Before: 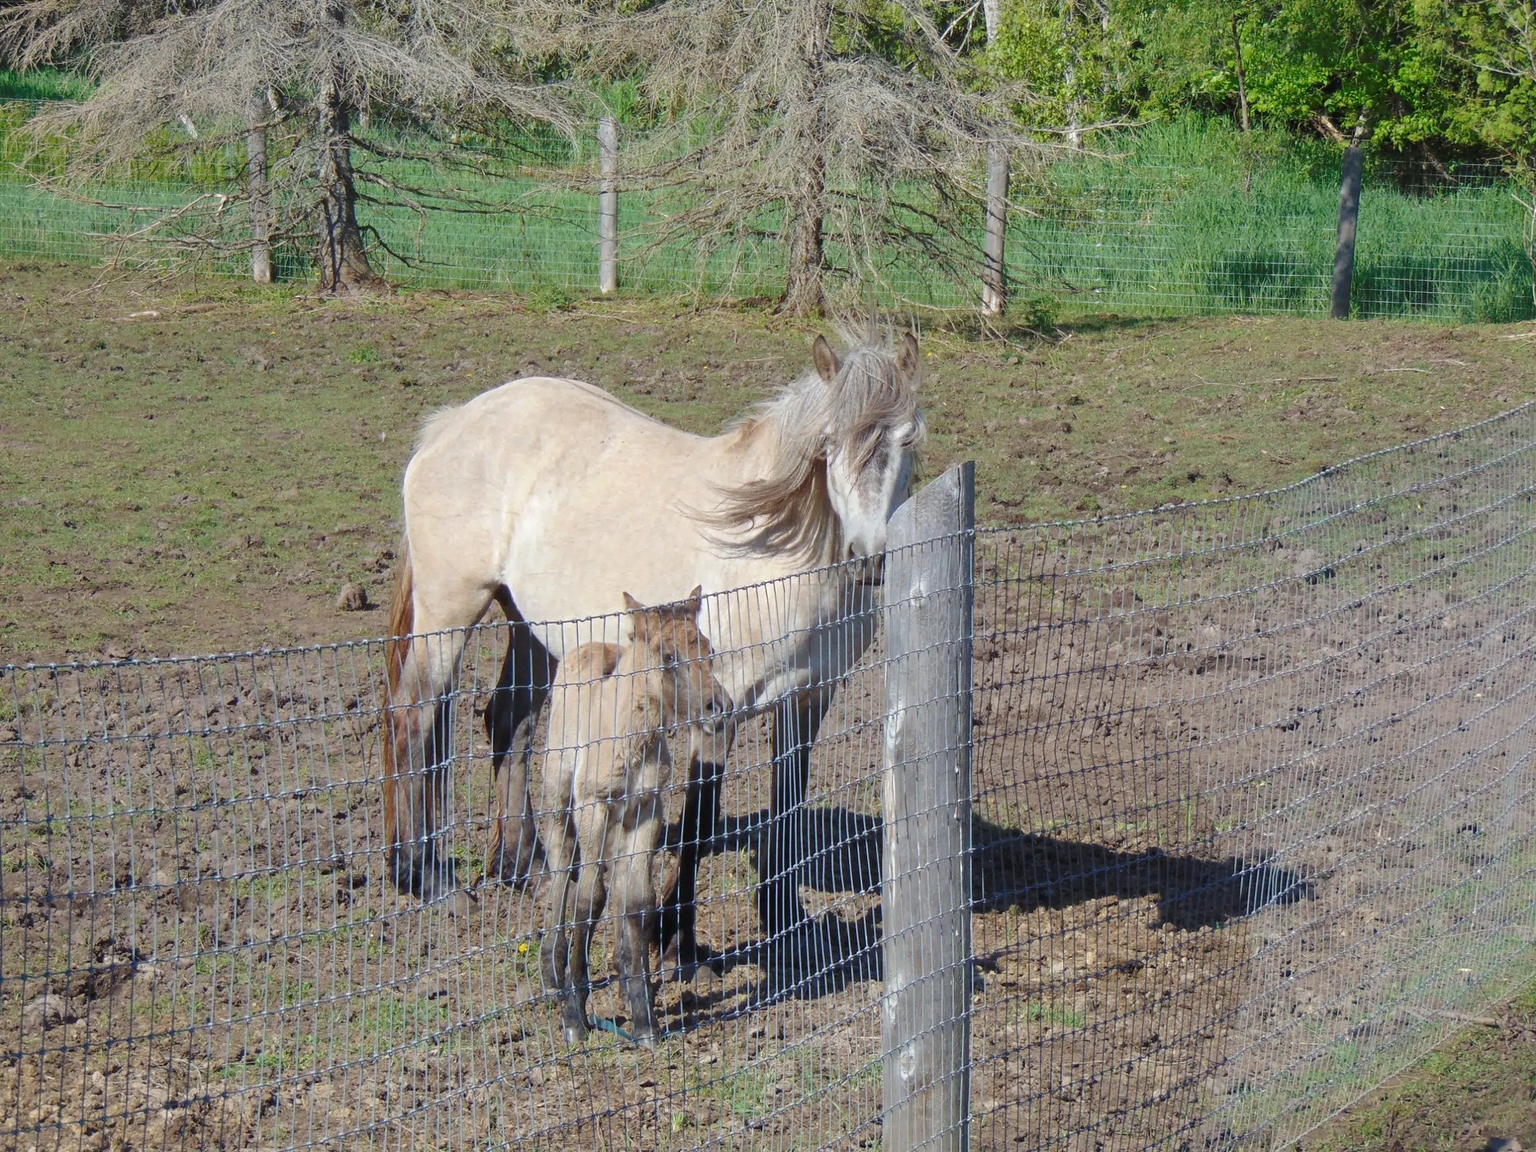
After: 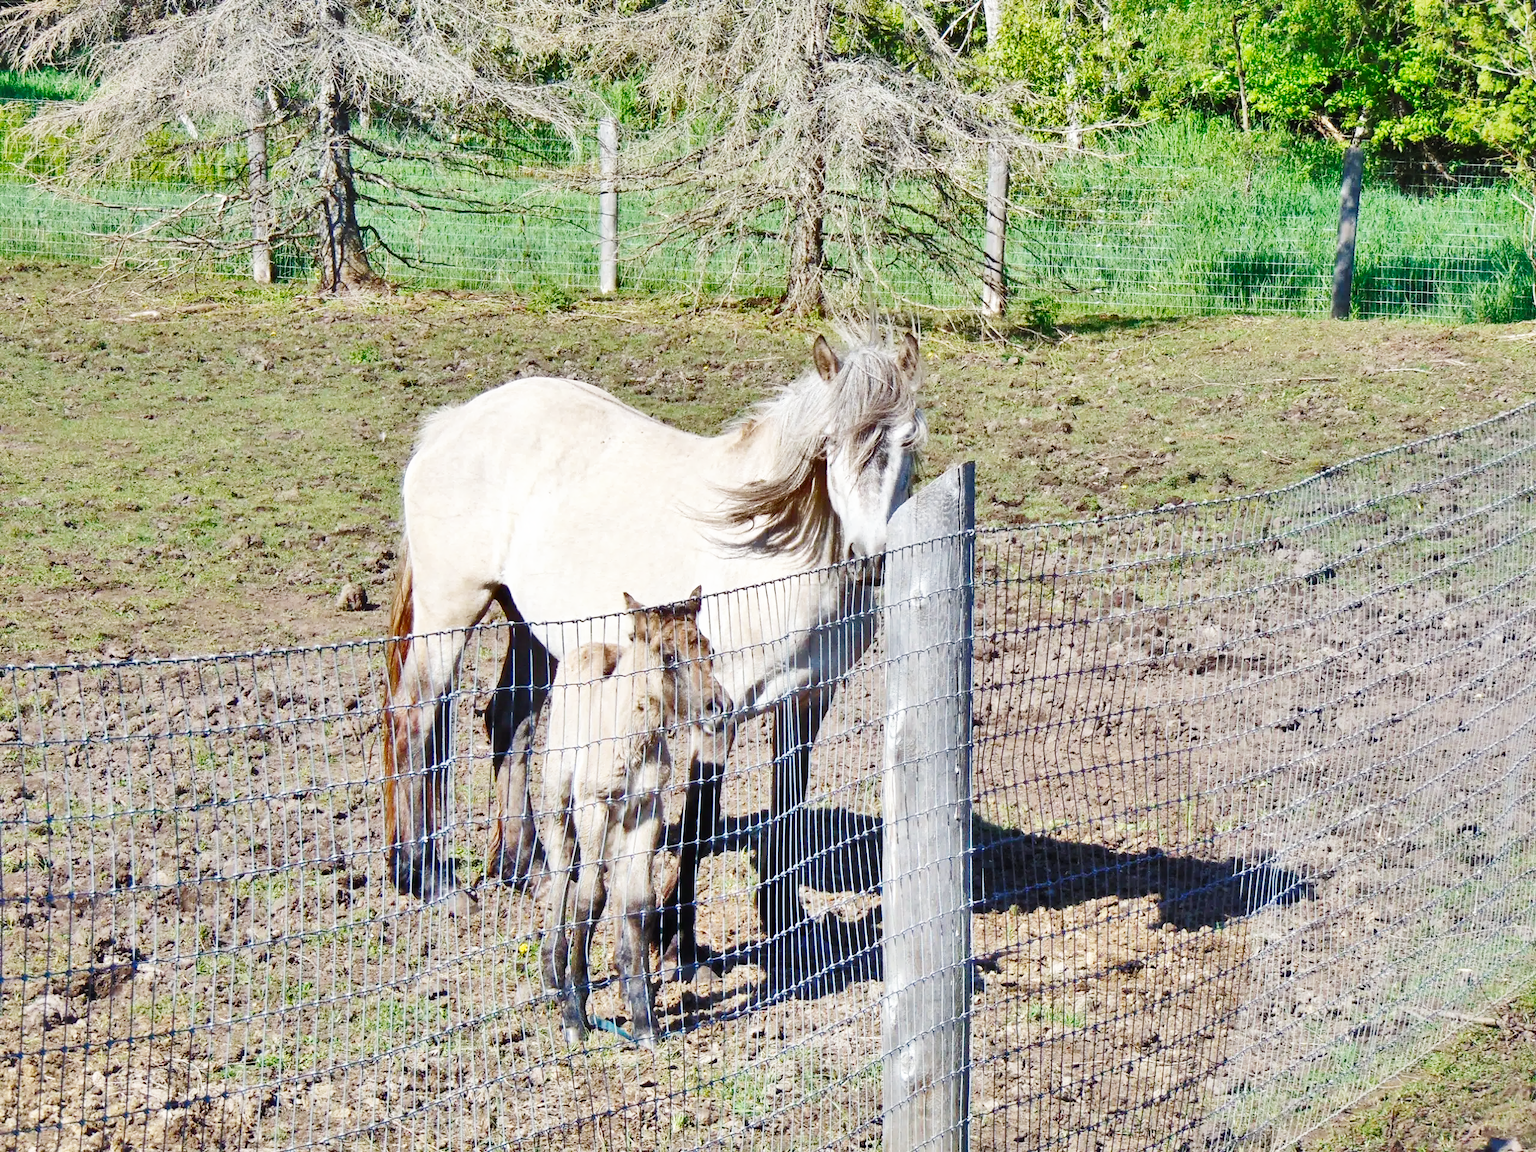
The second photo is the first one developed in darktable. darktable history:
shadows and highlights: shadows 75, highlights -60.85, soften with gaussian
base curve: curves: ch0 [(0, 0.003) (0.001, 0.002) (0.006, 0.004) (0.02, 0.022) (0.048, 0.086) (0.094, 0.234) (0.162, 0.431) (0.258, 0.629) (0.385, 0.8) (0.548, 0.918) (0.751, 0.988) (1, 1)], preserve colors none
